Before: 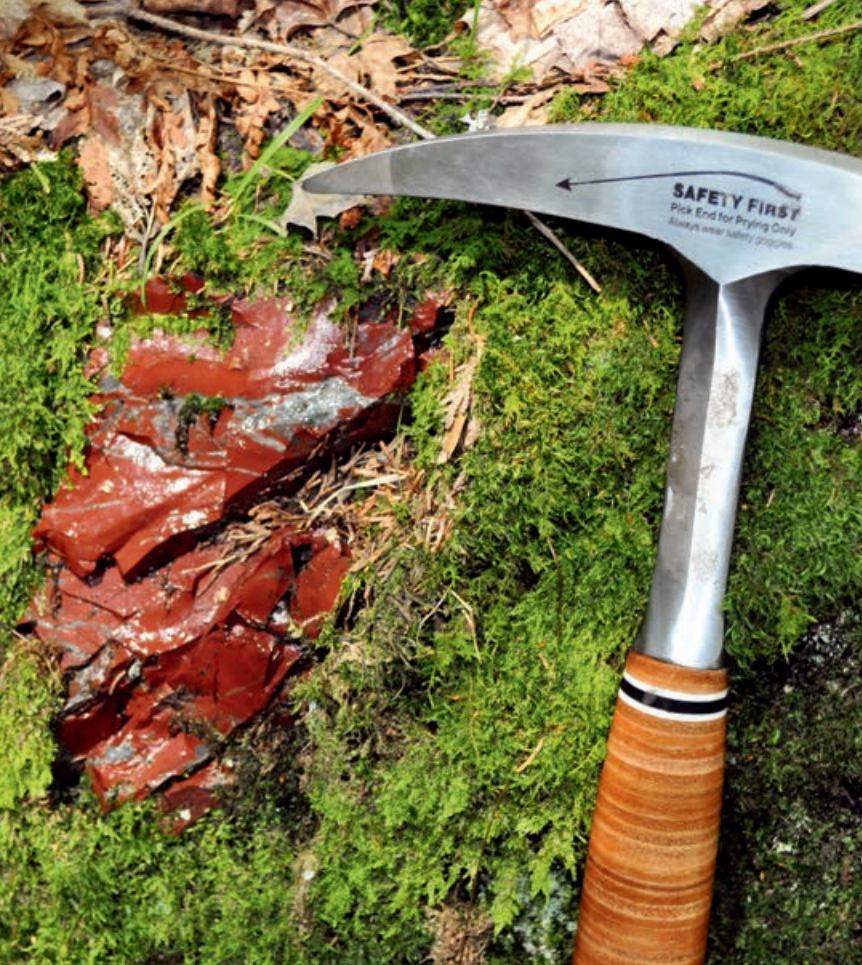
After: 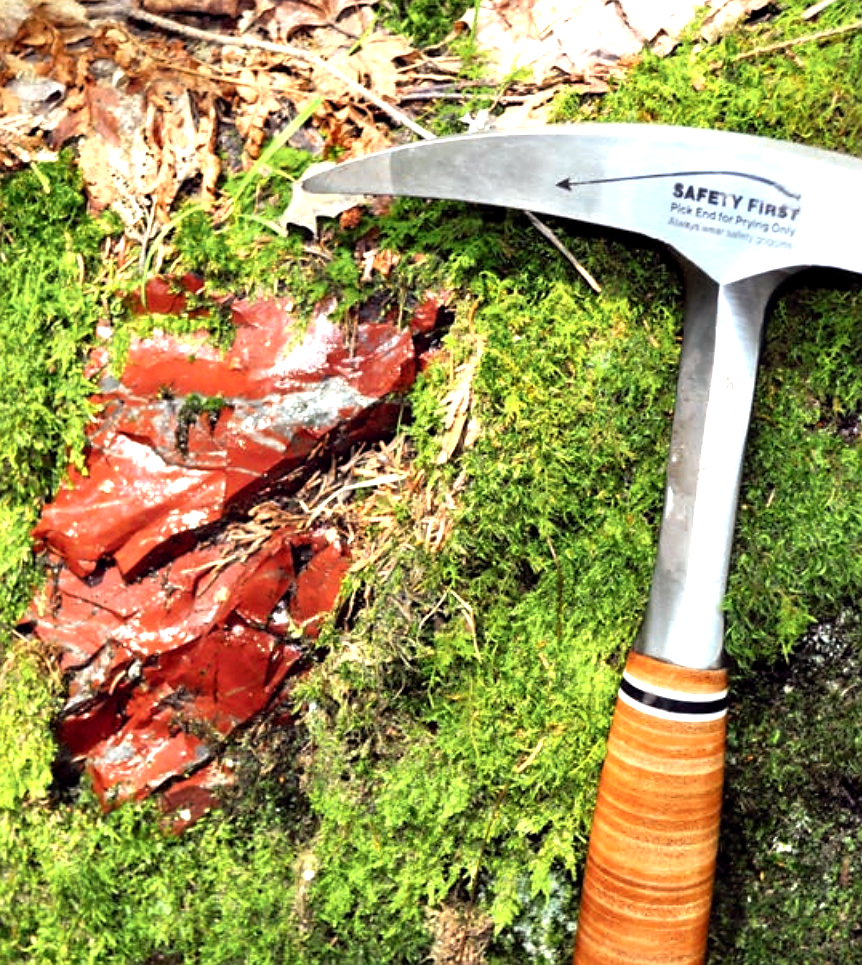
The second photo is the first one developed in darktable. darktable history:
exposure: exposure 1 EV, compensate highlight preservation false
sharpen: radius 1, threshold 1
